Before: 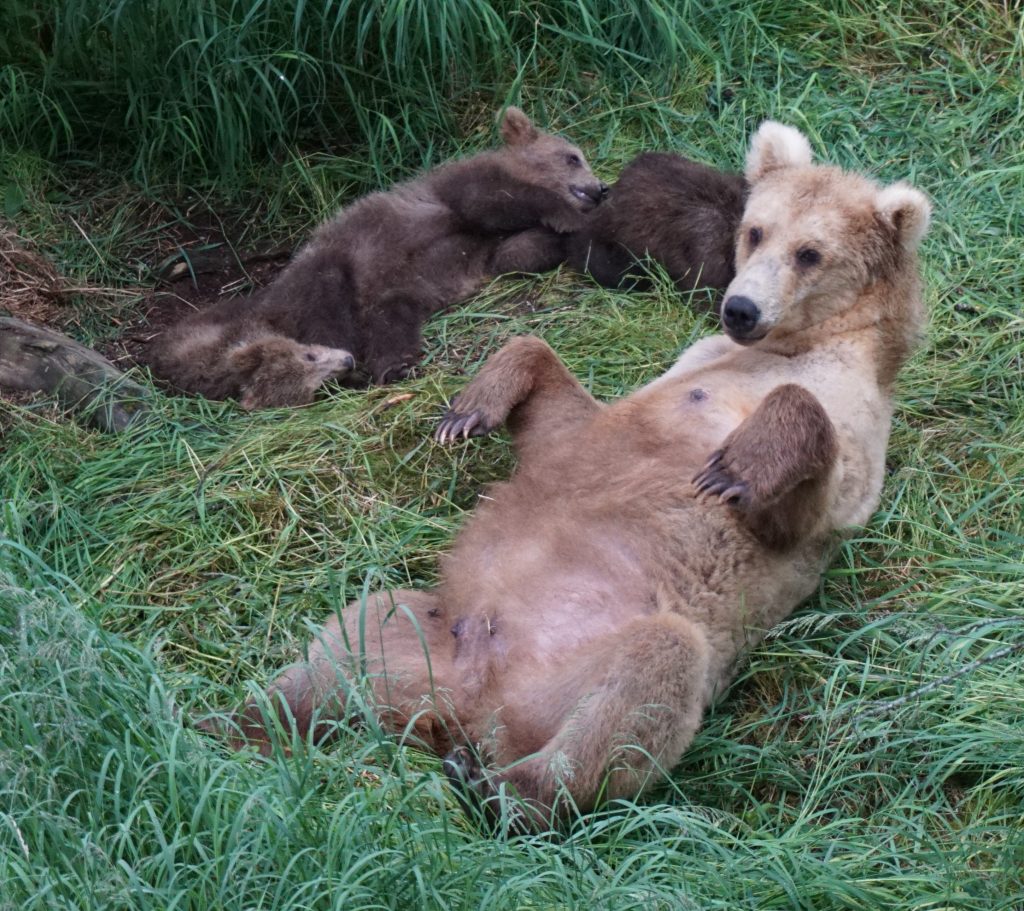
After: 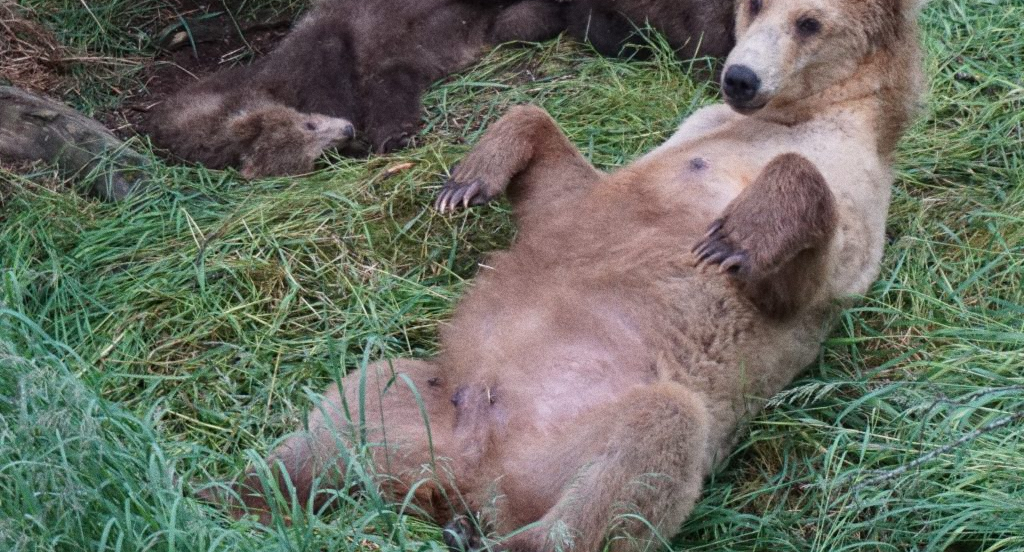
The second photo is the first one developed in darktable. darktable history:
crop and rotate: top 25.357%, bottom 13.942%
grain: coarseness 0.09 ISO
